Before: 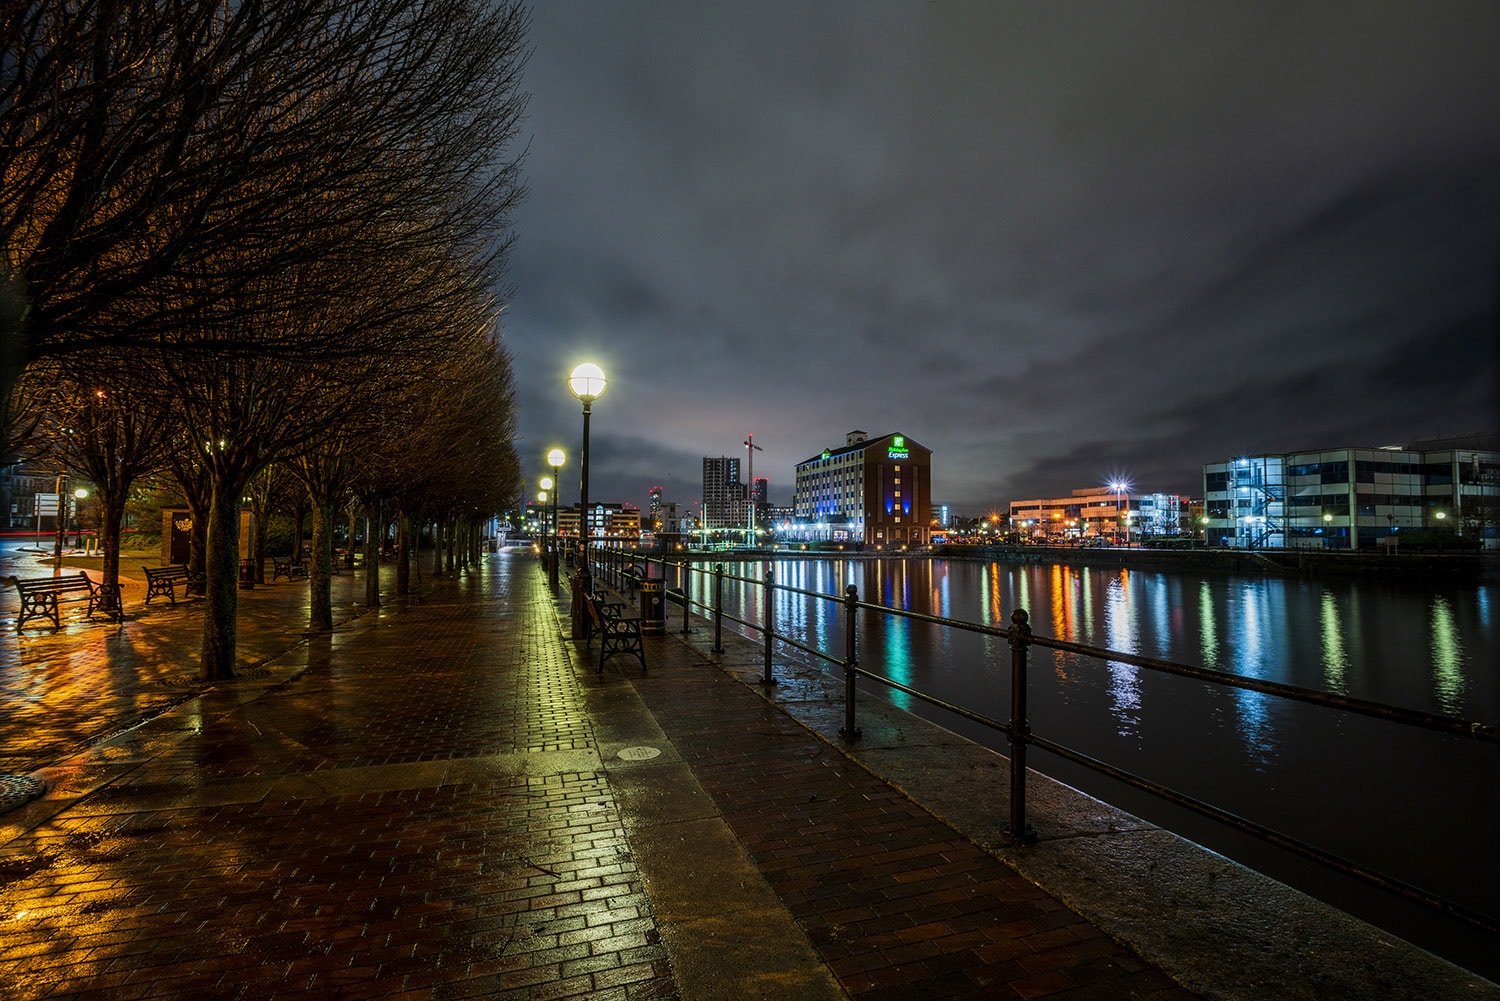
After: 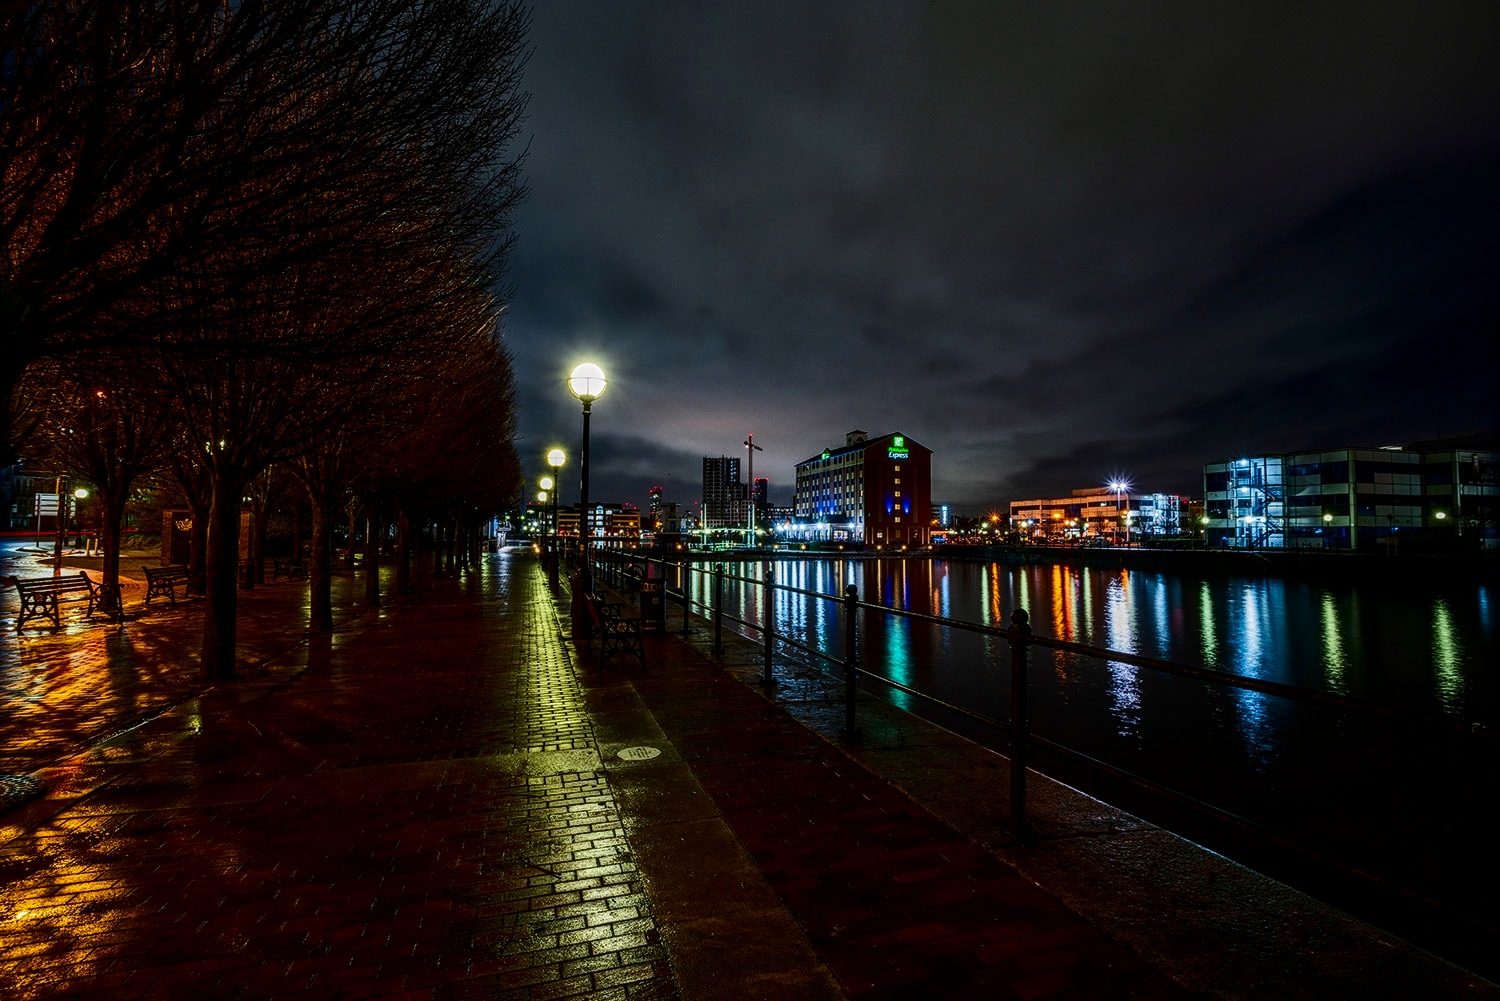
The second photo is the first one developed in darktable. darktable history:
local contrast: on, module defaults
contrast brightness saturation: contrast 0.24, brightness -0.24, saturation 0.14
